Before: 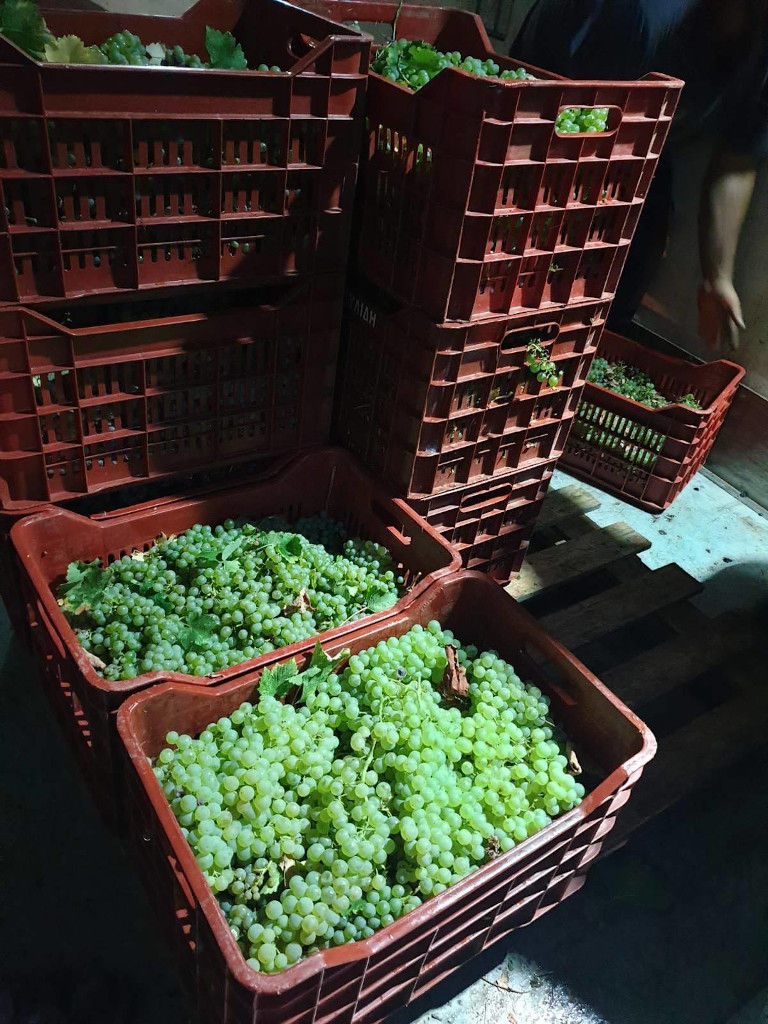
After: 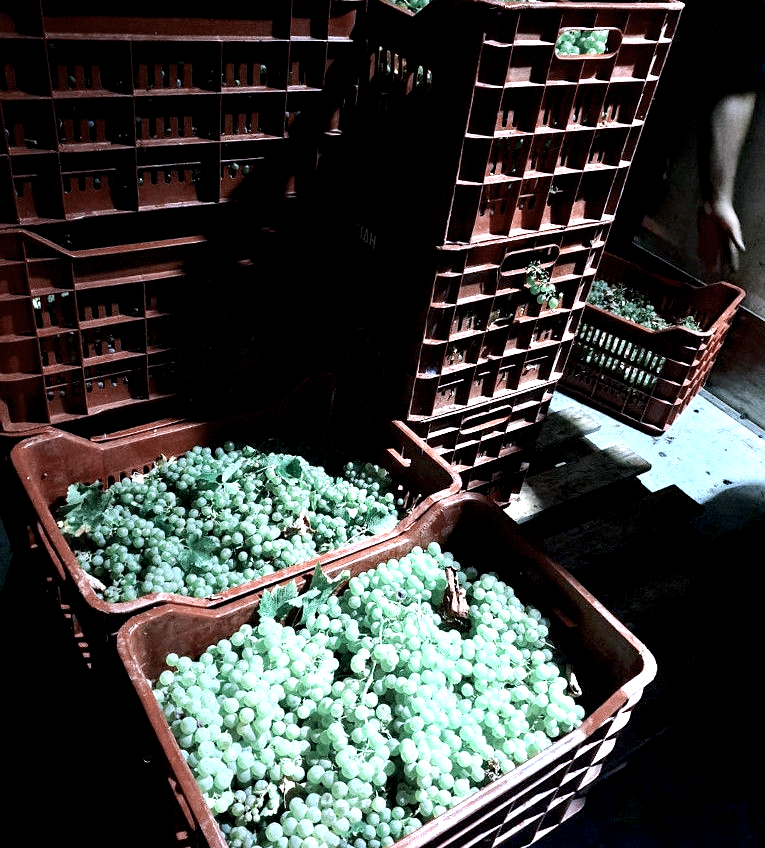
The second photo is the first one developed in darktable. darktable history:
color calibration: illuminant as shot in camera, x 0.379, y 0.396, temperature 4138.76 K
exposure: black level correction 0.012, exposure 0.7 EV, compensate exposure bias true, compensate highlight preservation false
crop: top 7.625%, bottom 8.027%
color zones: curves: ch0 [(0, 0.5) (0.125, 0.4) (0.25, 0.5) (0.375, 0.4) (0.5, 0.4) (0.625, 0.35) (0.75, 0.35) (0.875, 0.5)]; ch1 [(0, 0.35) (0.125, 0.45) (0.25, 0.35) (0.375, 0.35) (0.5, 0.35) (0.625, 0.35) (0.75, 0.45) (0.875, 0.35)]; ch2 [(0, 0.6) (0.125, 0.5) (0.25, 0.5) (0.375, 0.6) (0.5, 0.6) (0.625, 0.5) (0.75, 0.5) (0.875, 0.5)]
grain: on, module defaults
color balance: input saturation 100.43%, contrast fulcrum 14.22%, output saturation 70.41%
tone equalizer: -8 EV -0.75 EV, -7 EV -0.7 EV, -6 EV -0.6 EV, -5 EV -0.4 EV, -3 EV 0.4 EV, -2 EV 0.6 EV, -1 EV 0.7 EV, +0 EV 0.75 EV, edges refinement/feathering 500, mask exposure compensation -1.57 EV, preserve details no
